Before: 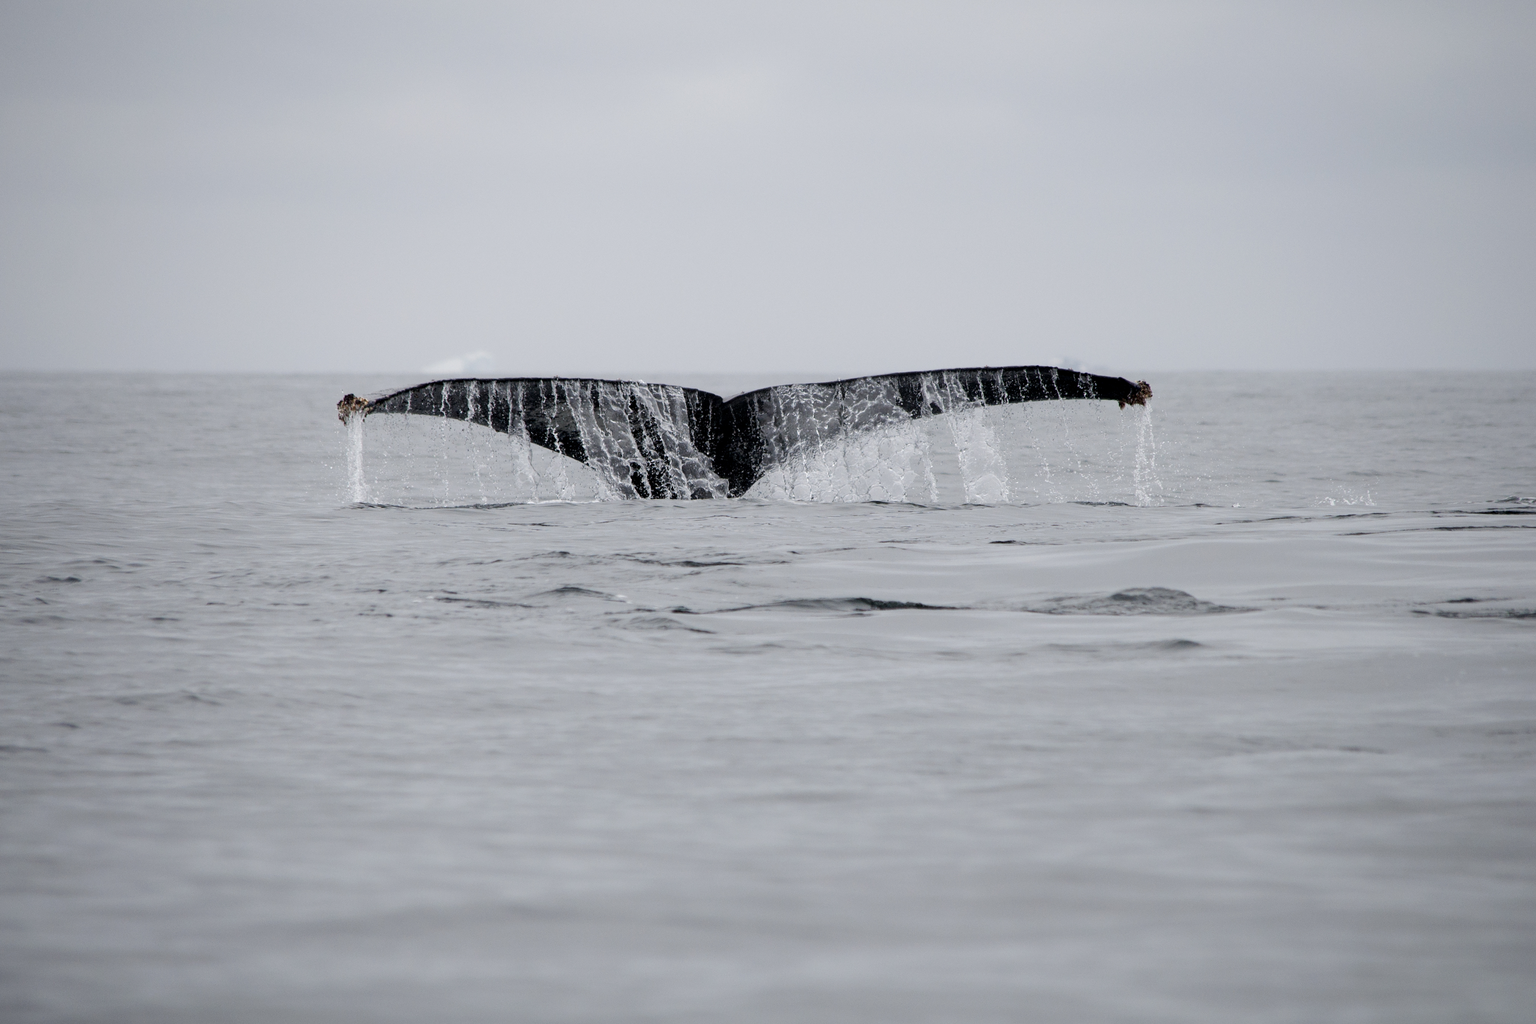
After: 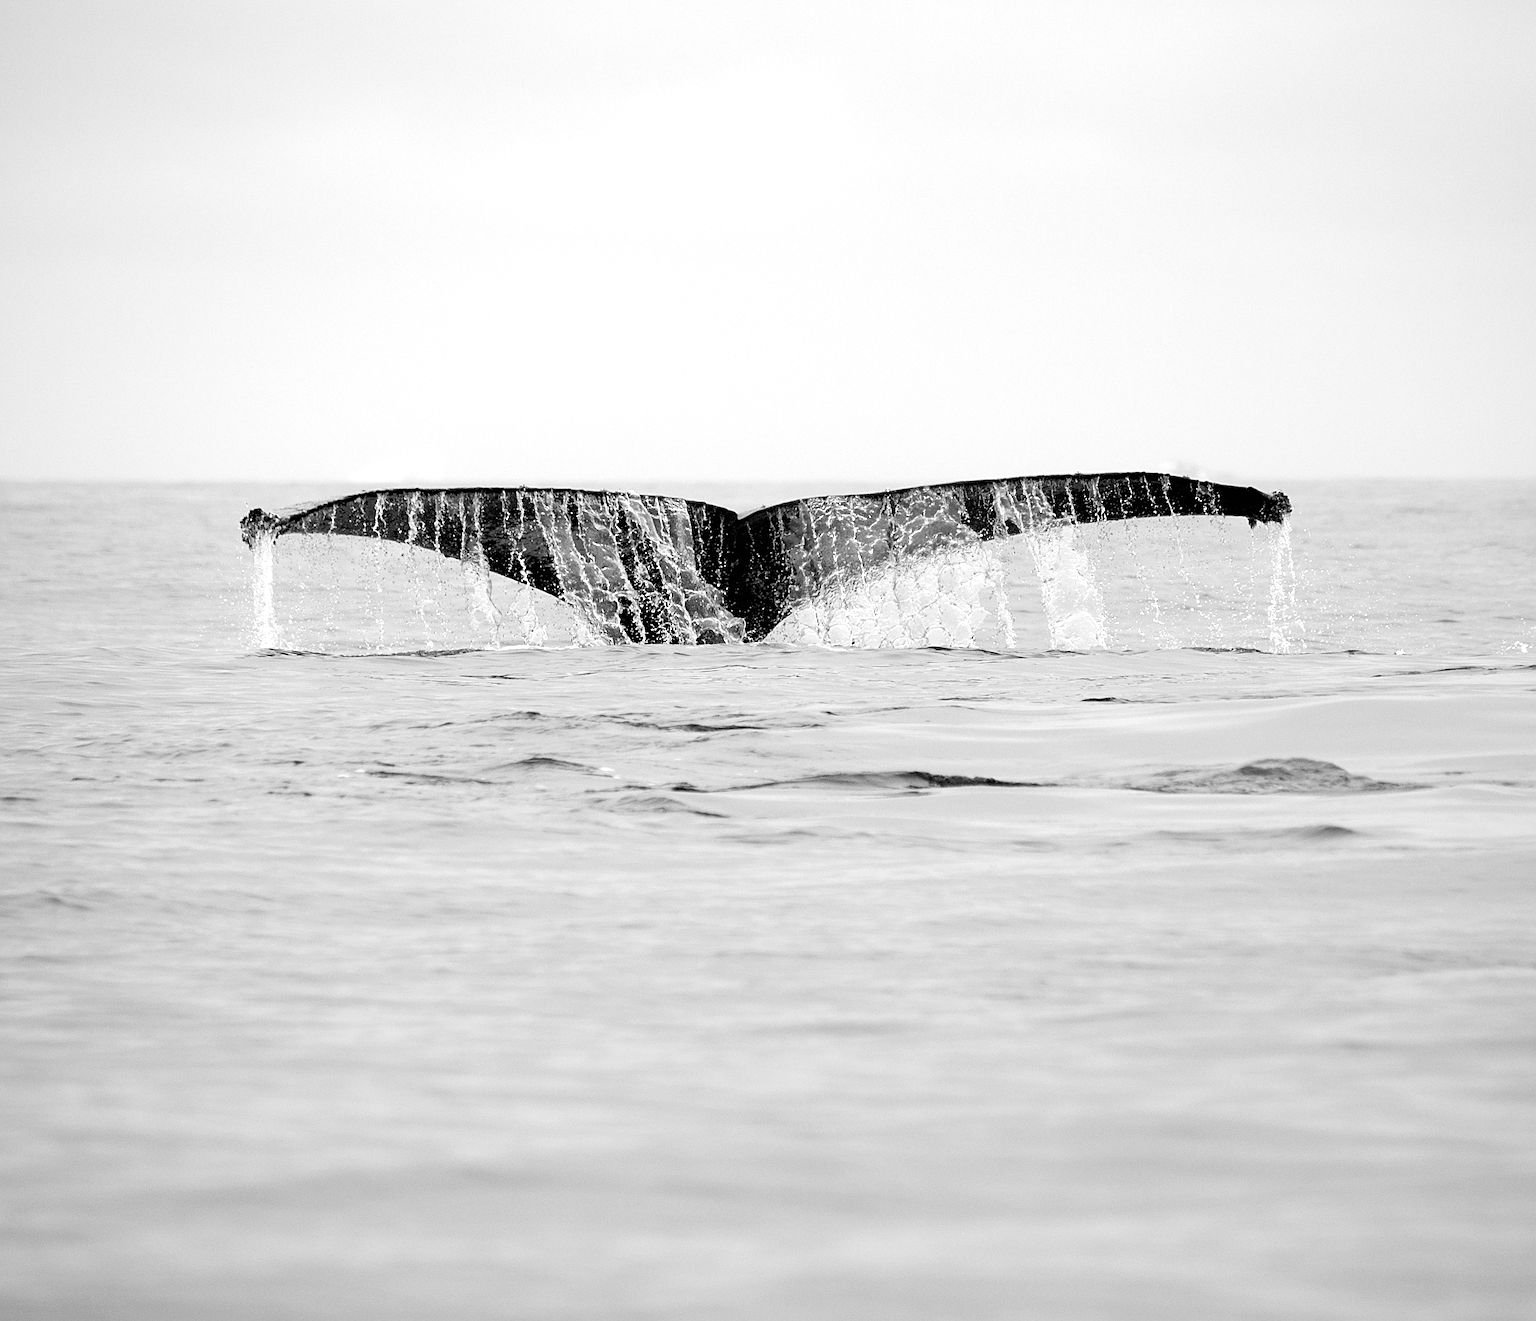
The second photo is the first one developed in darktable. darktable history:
color calibration: output gray [0.18, 0.41, 0.41, 0], illuminant same as pipeline (D50), adaptation none (bypass), x 0.333, y 0.333, temperature 5013.31 K
exposure: black level correction 0, exposure 0.697 EV, compensate highlight preservation false
sharpen: radius 2.534, amount 0.62
crop: left 9.866%, right 12.599%
